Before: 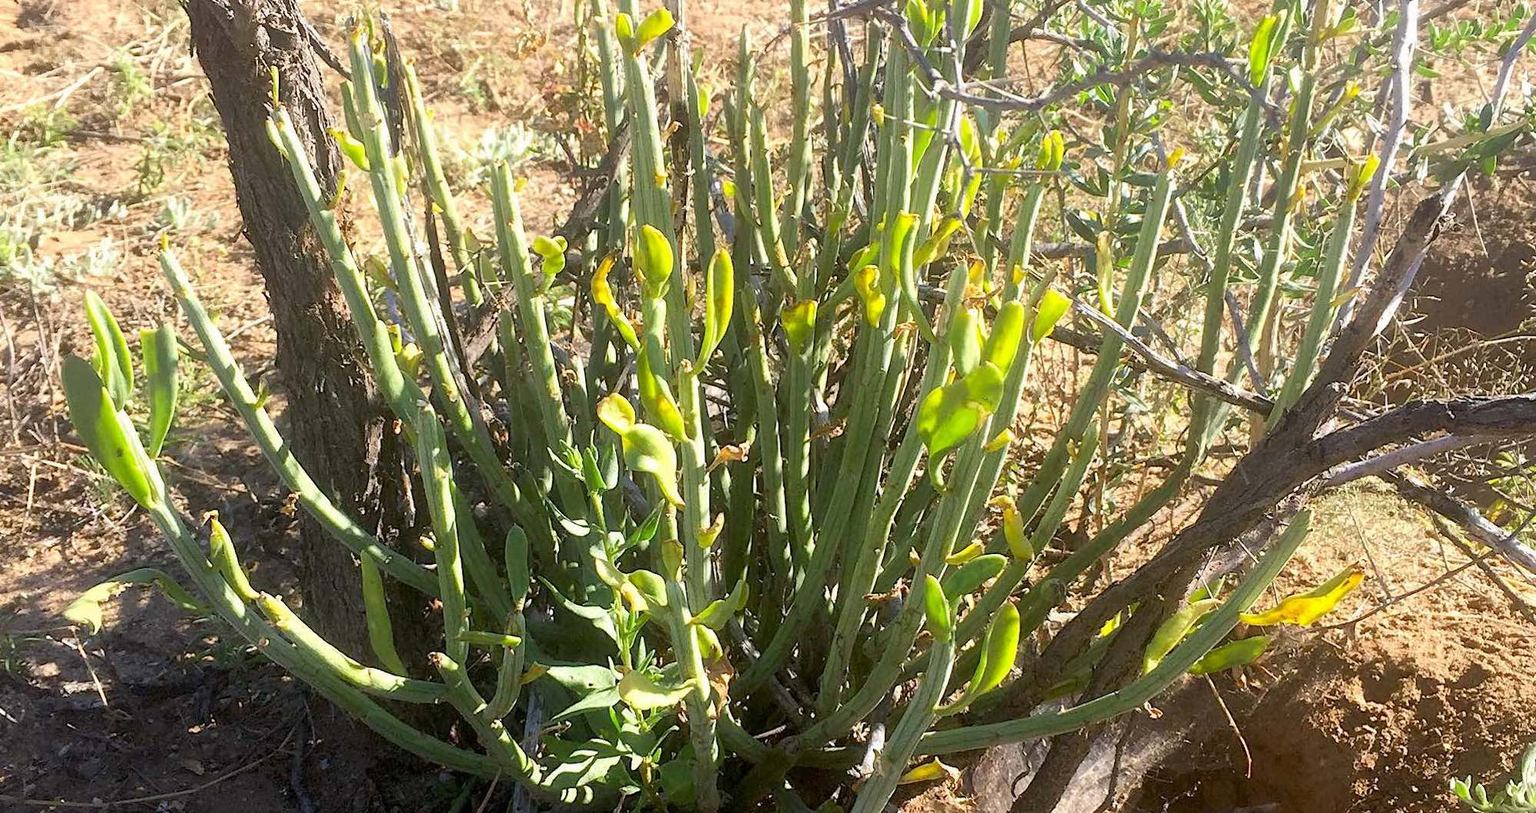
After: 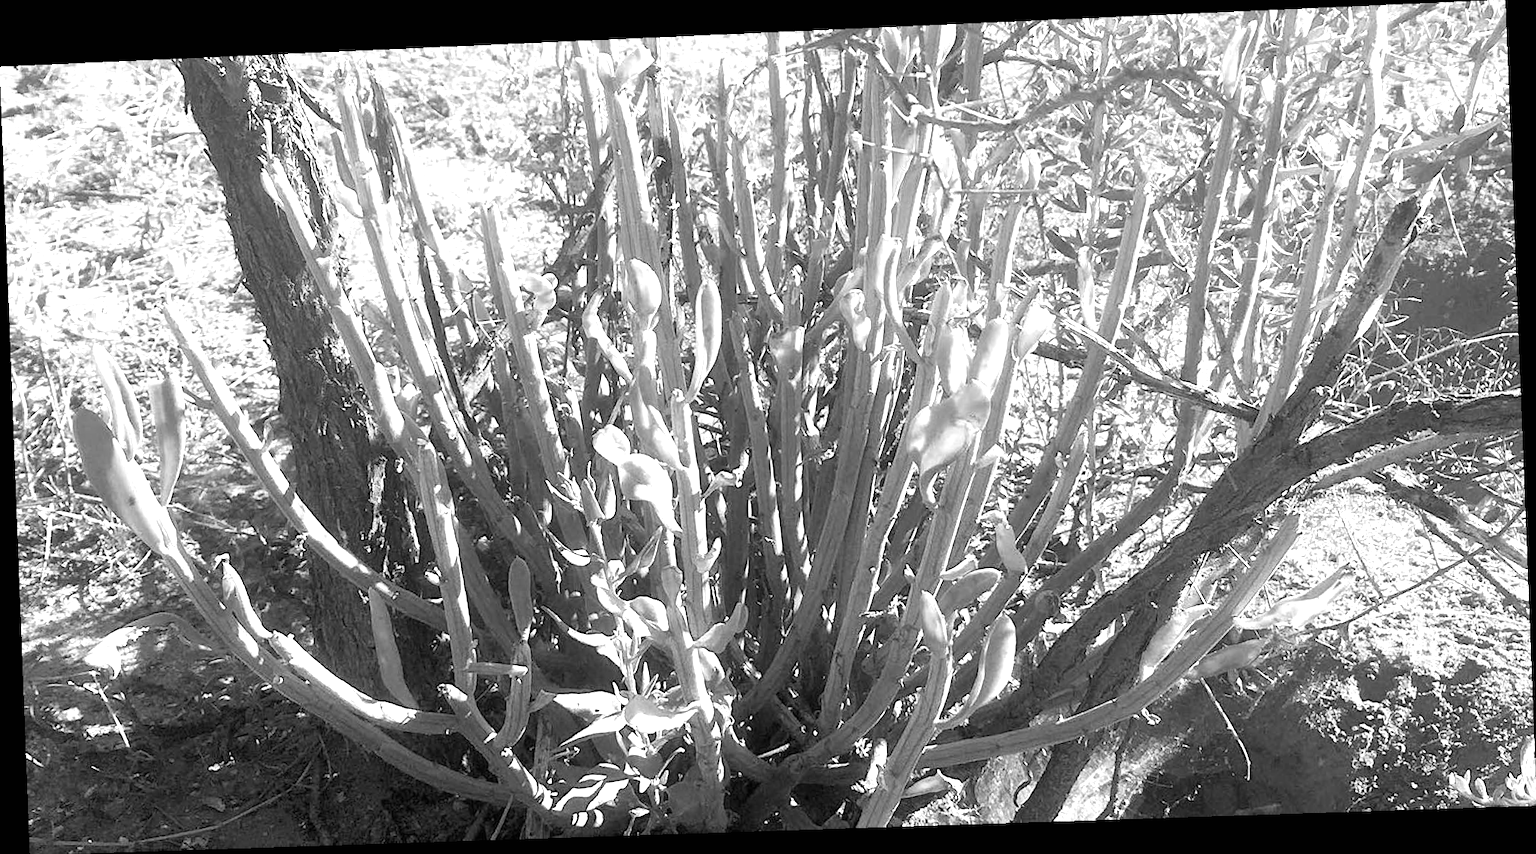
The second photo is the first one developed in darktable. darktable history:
monochrome: on, module defaults
exposure: black level correction 0, exposure 0.7 EV, compensate exposure bias true, compensate highlight preservation false
rotate and perspective: rotation -2.22°, lens shift (horizontal) -0.022, automatic cropping off
